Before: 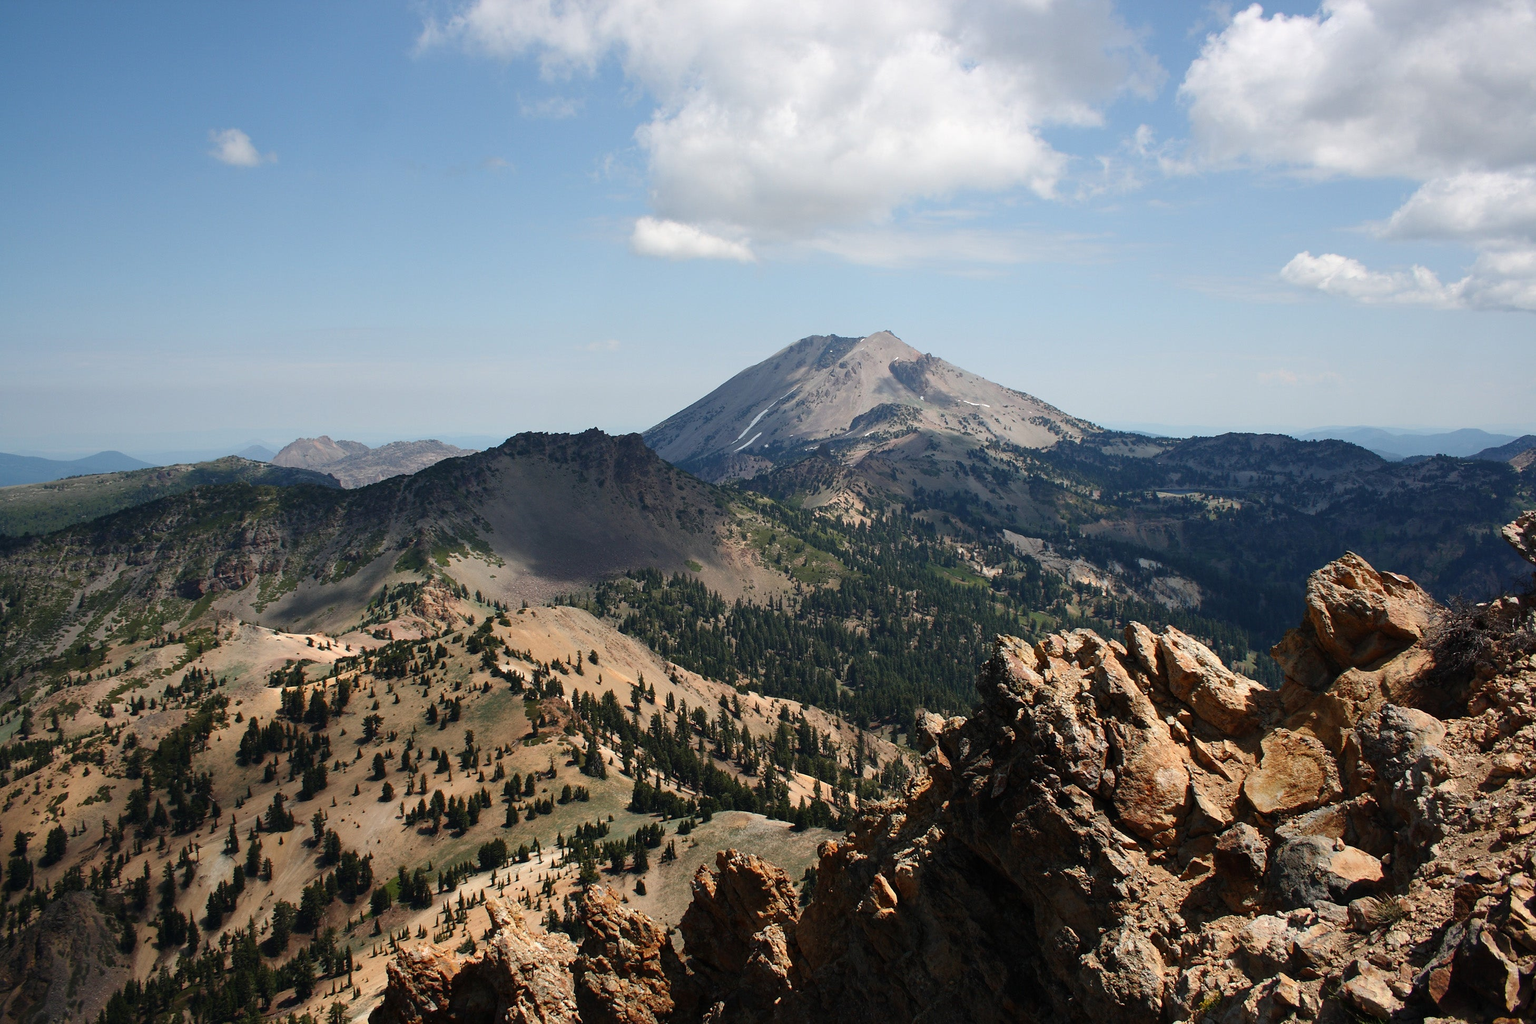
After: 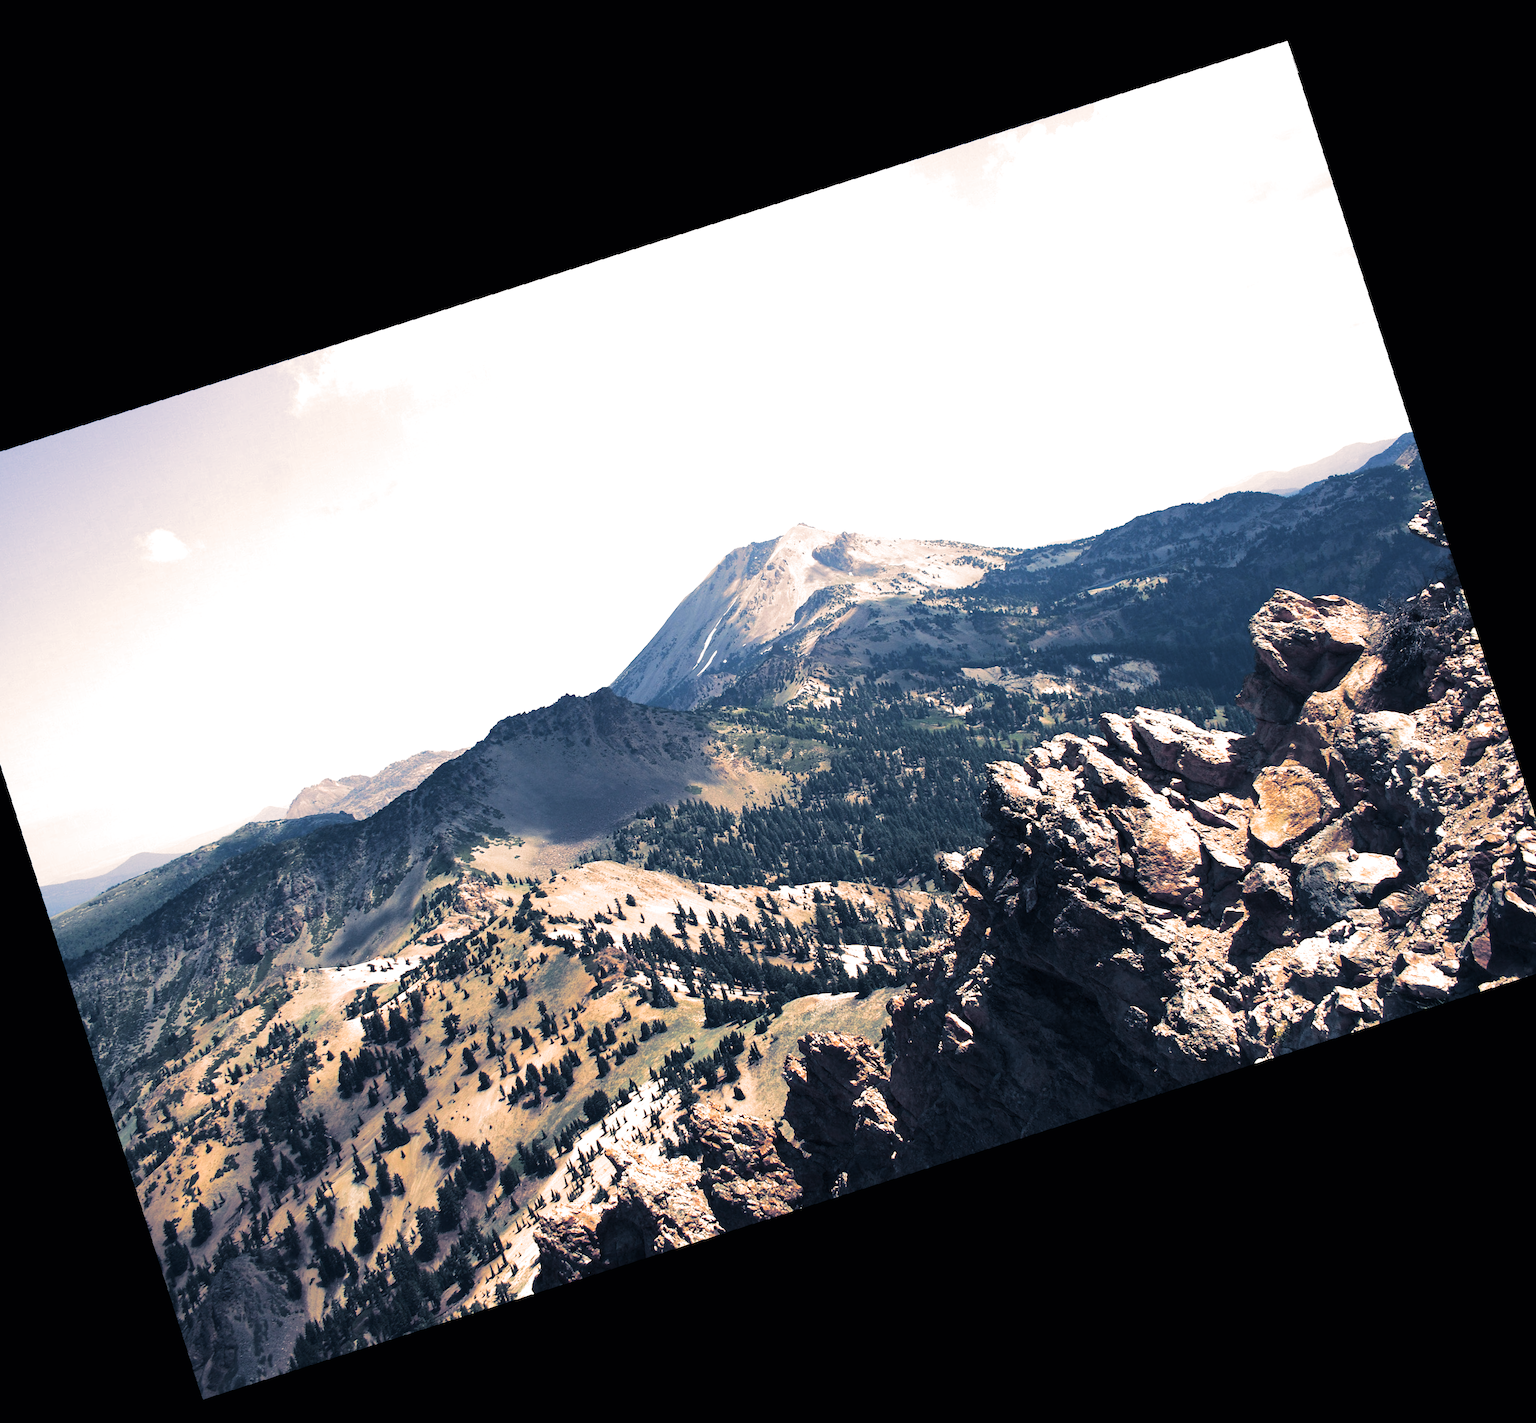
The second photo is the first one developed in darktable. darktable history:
split-toning: shadows › hue 226.8°, shadows › saturation 0.56, highlights › hue 28.8°, balance -40, compress 0%
crop and rotate: angle 19.43°, left 6.812%, right 4.125%, bottom 1.087%
exposure: black level correction 0, exposure 1.2 EV, compensate highlight preservation false
rotate and perspective: rotation 1.72°, automatic cropping off
